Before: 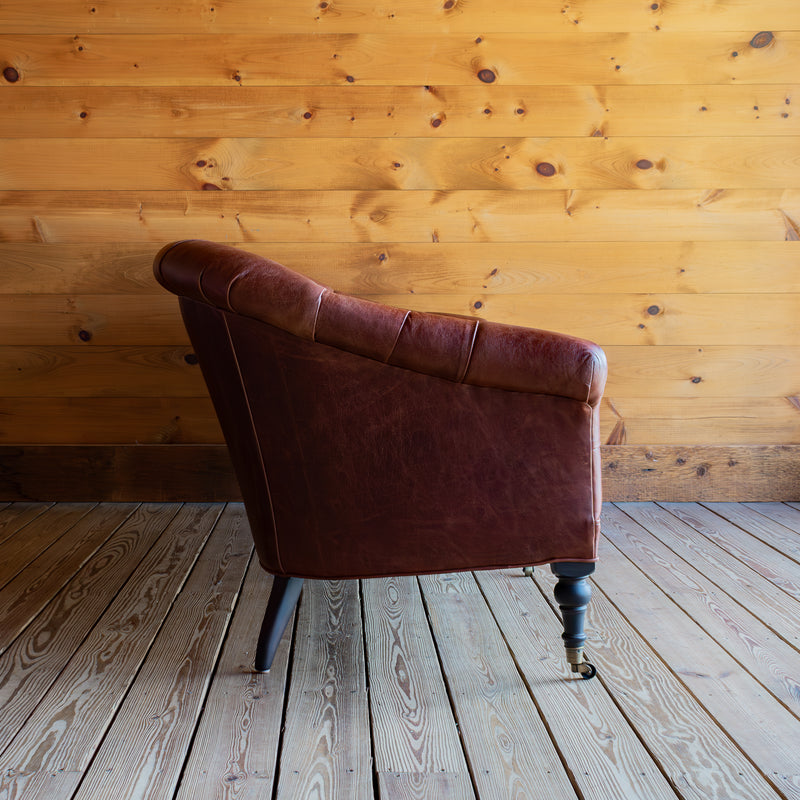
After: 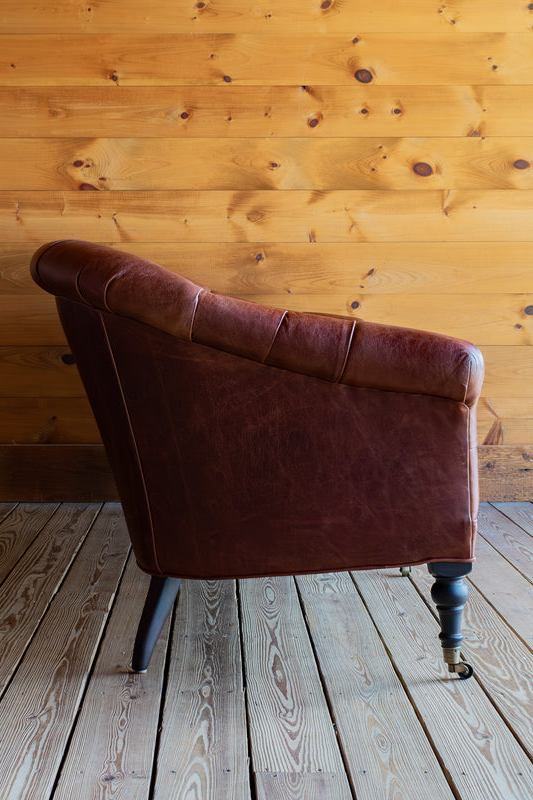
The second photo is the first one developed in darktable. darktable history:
white balance: emerald 1
crop: left 15.419%, right 17.914%
